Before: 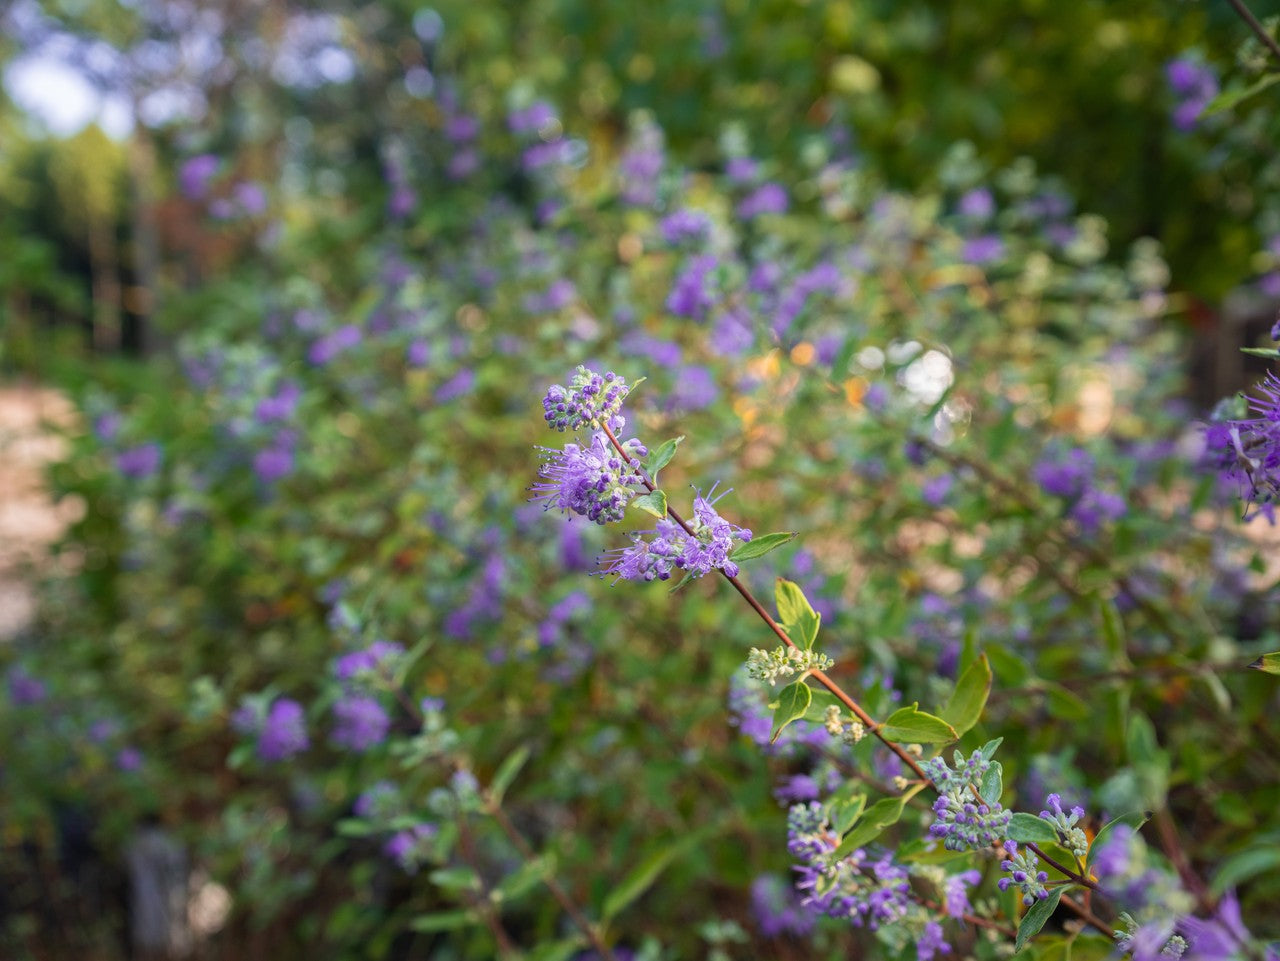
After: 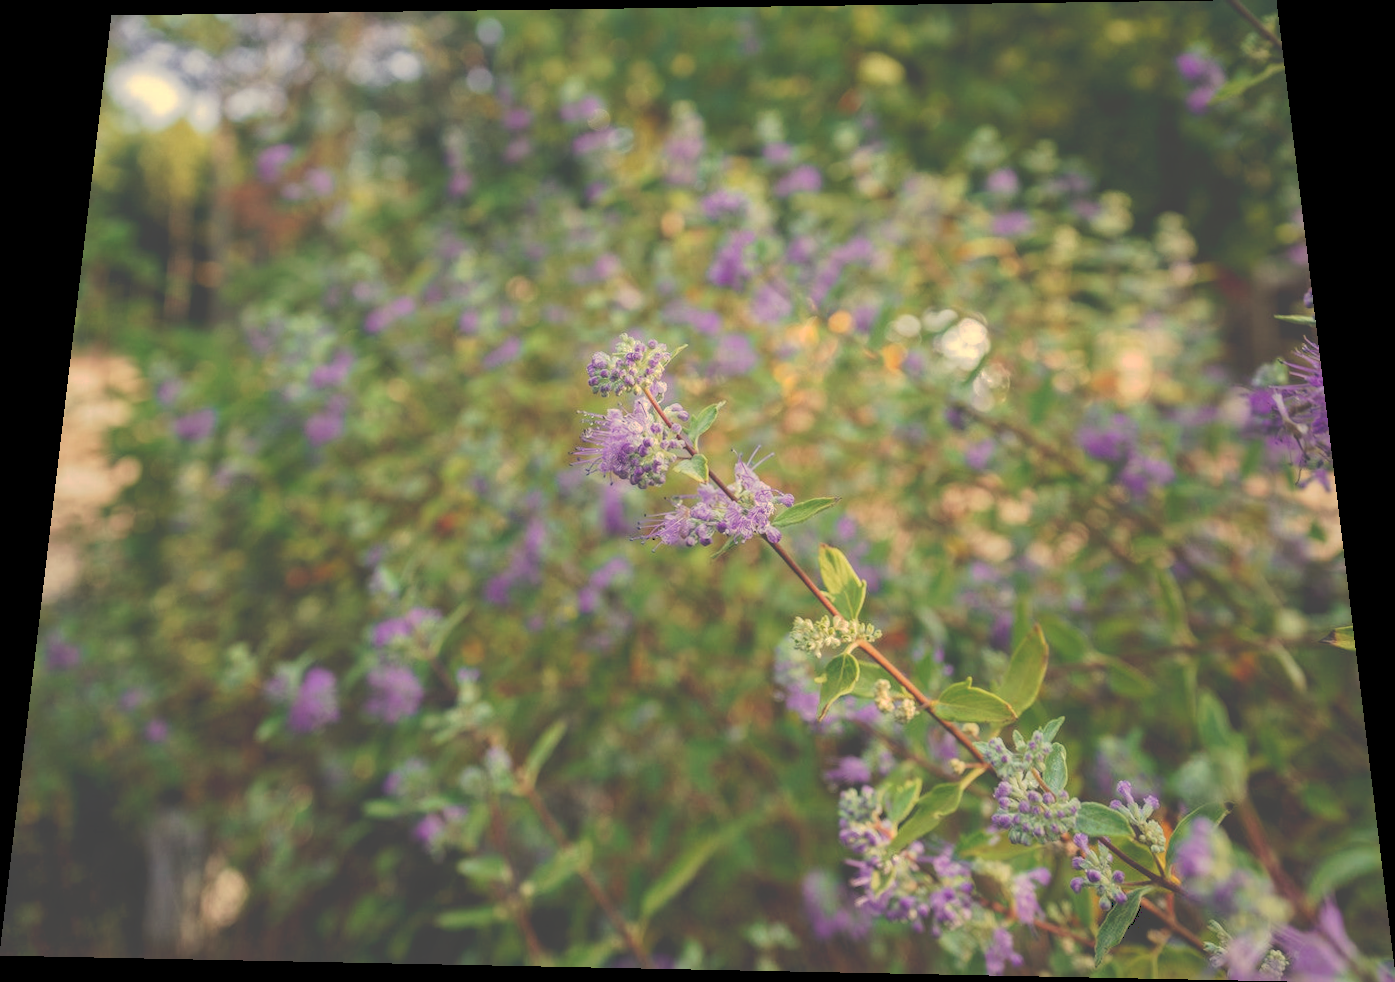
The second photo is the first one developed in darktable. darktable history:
rotate and perspective: rotation 0.128°, lens shift (vertical) -0.181, lens shift (horizontal) -0.044, shear 0.001, automatic cropping off
tone curve: curves: ch0 [(0, 0) (0.003, 0.277) (0.011, 0.277) (0.025, 0.279) (0.044, 0.282) (0.069, 0.286) (0.1, 0.289) (0.136, 0.294) (0.177, 0.318) (0.224, 0.345) (0.277, 0.379) (0.335, 0.425) (0.399, 0.481) (0.468, 0.542) (0.543, 0.594) (0.623, 0.662) (0.709, 0.731) (0.801, 0.792) (0.898, 0.851) (1, 1)], preserve colors none
white balance: red 1.08, blue 0.791
